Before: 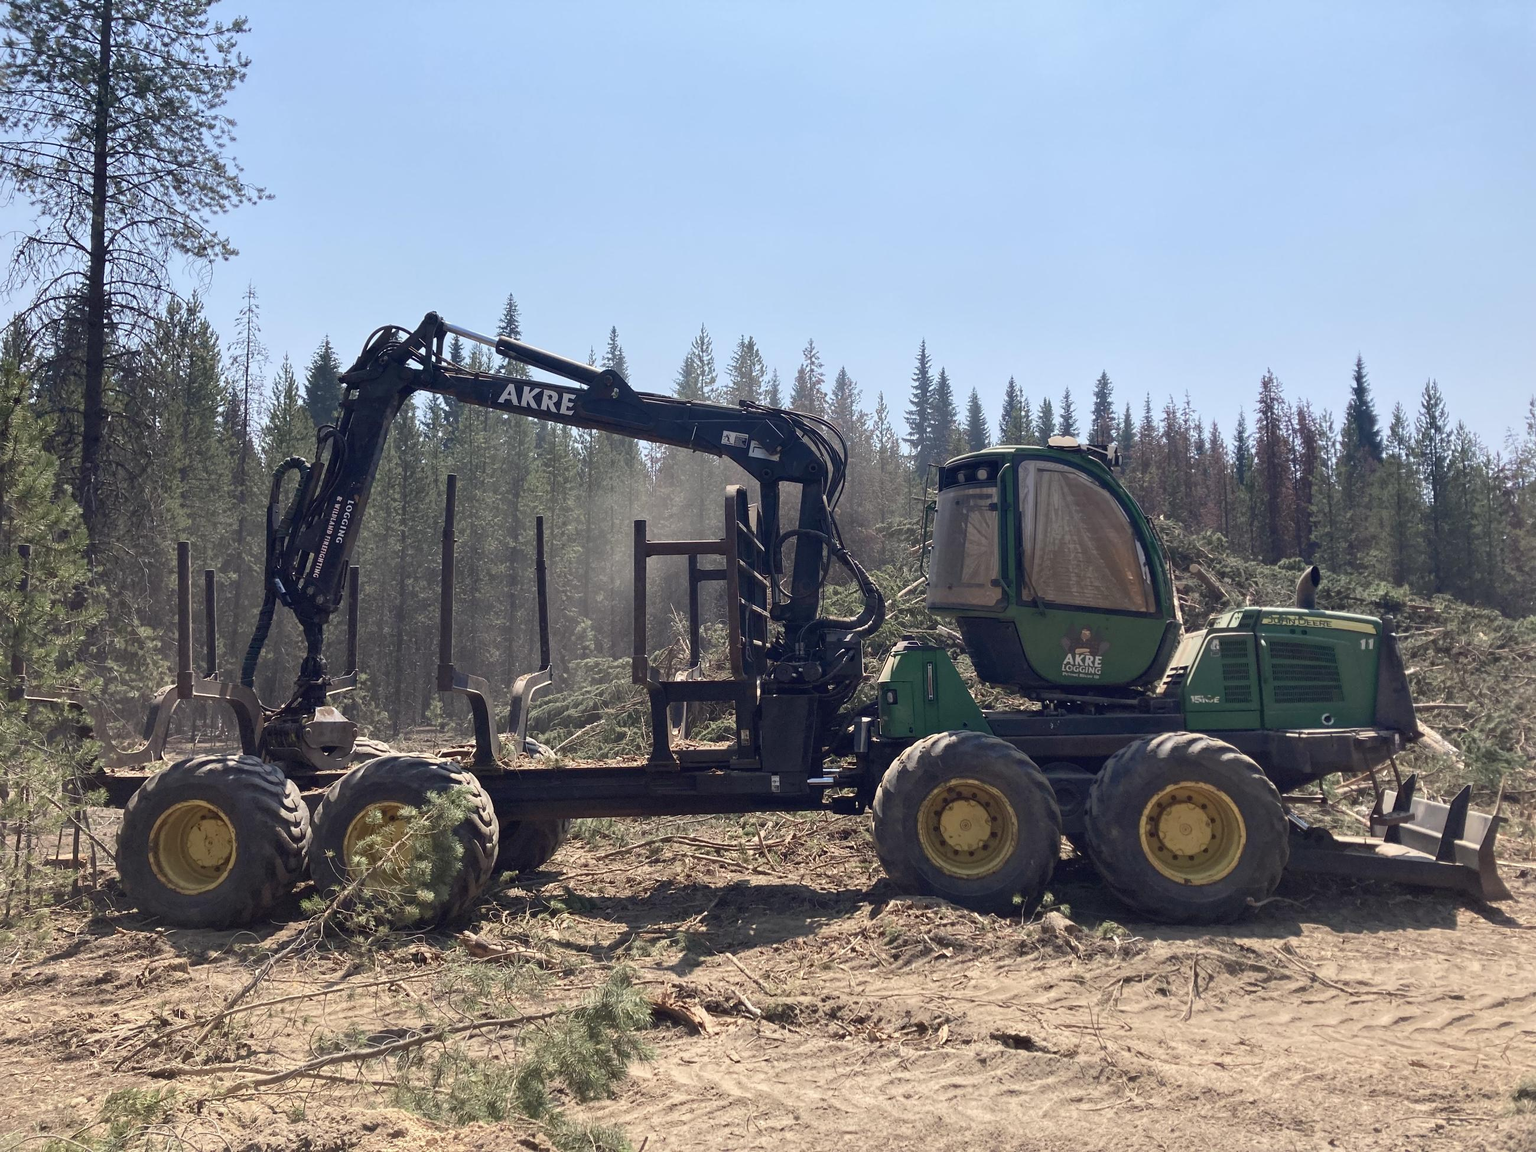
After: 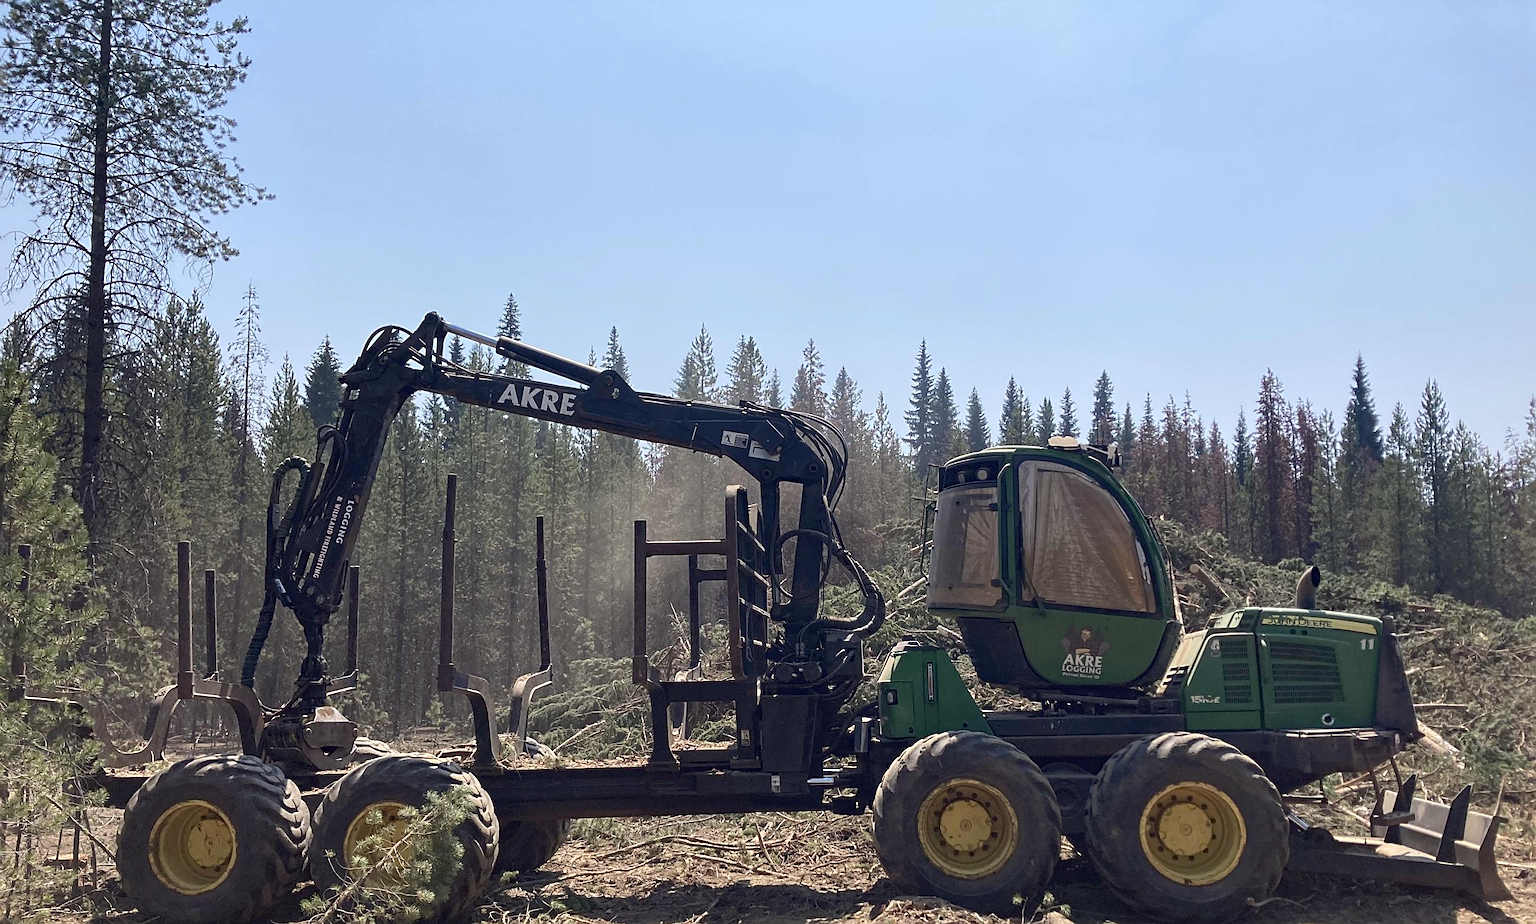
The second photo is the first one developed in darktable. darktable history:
crop: bottom 19.709%
haze removal: compatibility mode true, adaptive false
sharpen: on, module defaults
